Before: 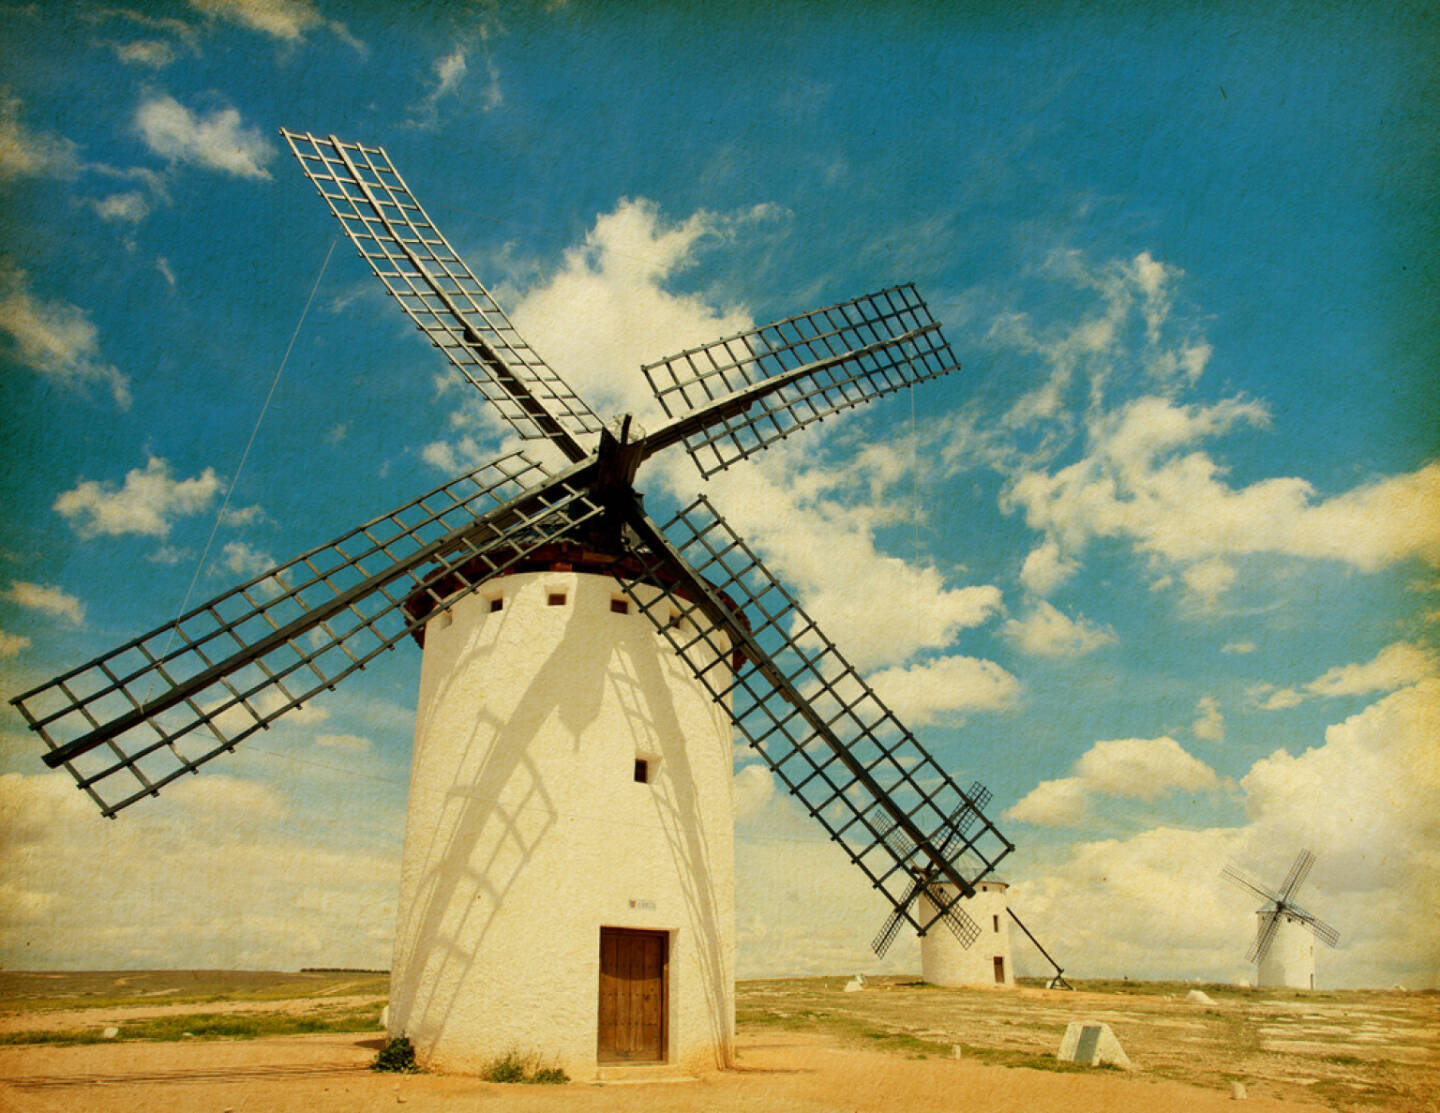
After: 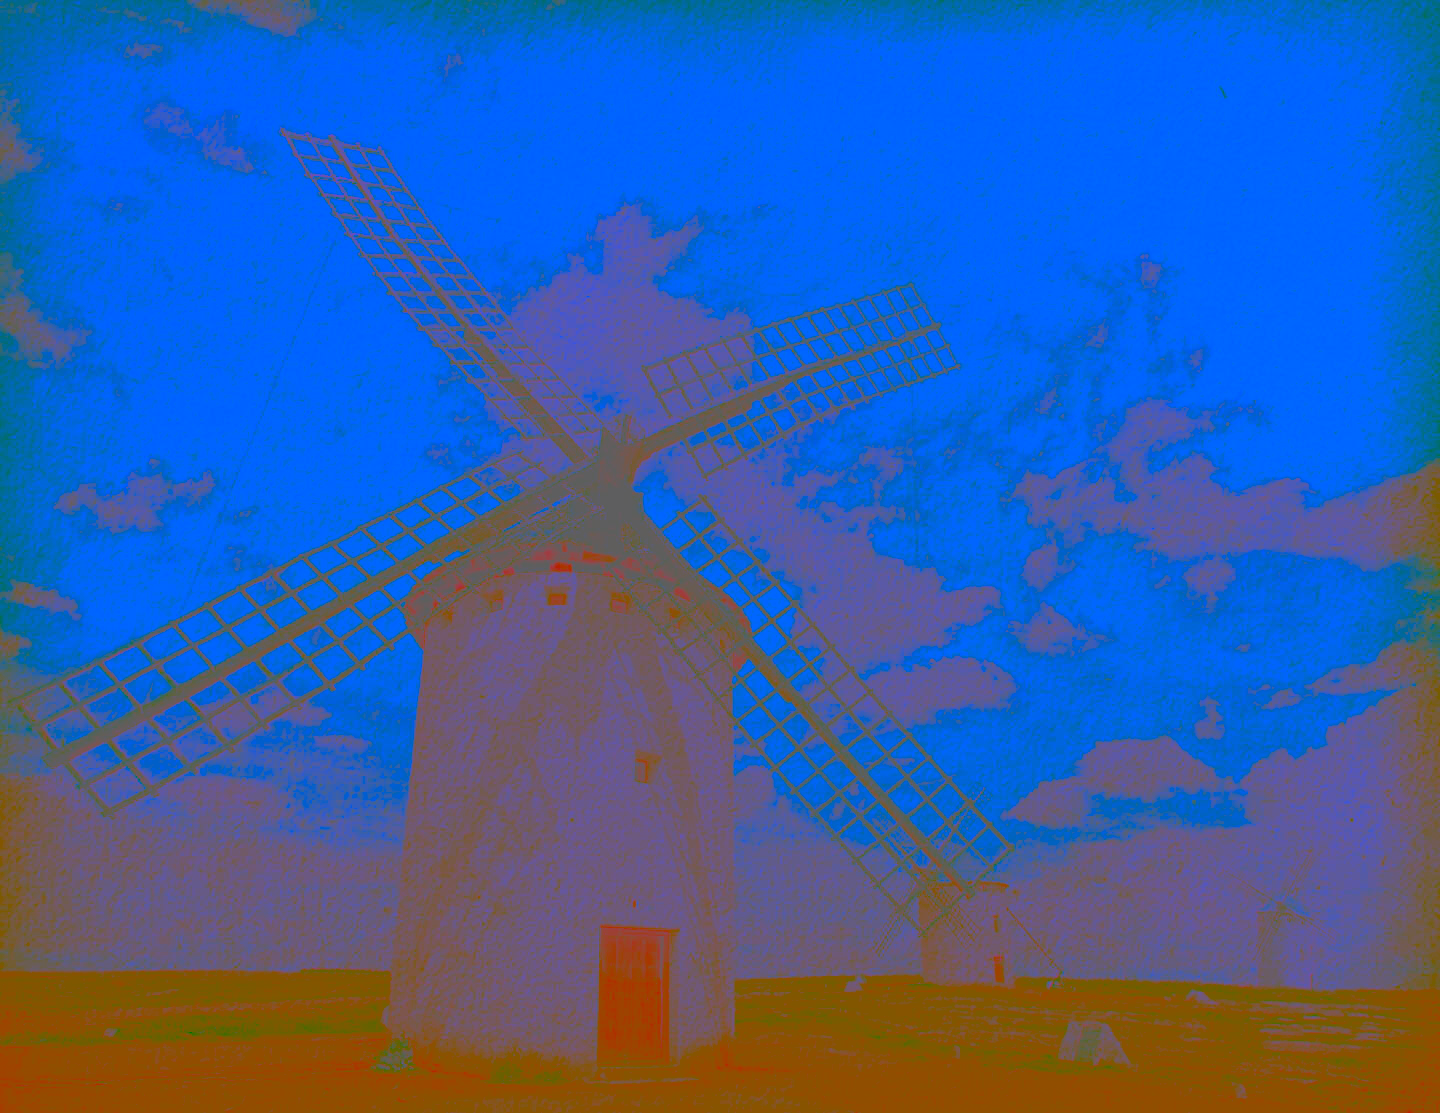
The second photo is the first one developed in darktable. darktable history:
contrast brightness saturation: contrast -0.99, brightness -0.17, saturation 0.75
white balance: red 0.98, blue 1.61
shadows and highlights: shadows 37.27, highlights -28.18, soften with gaussian
